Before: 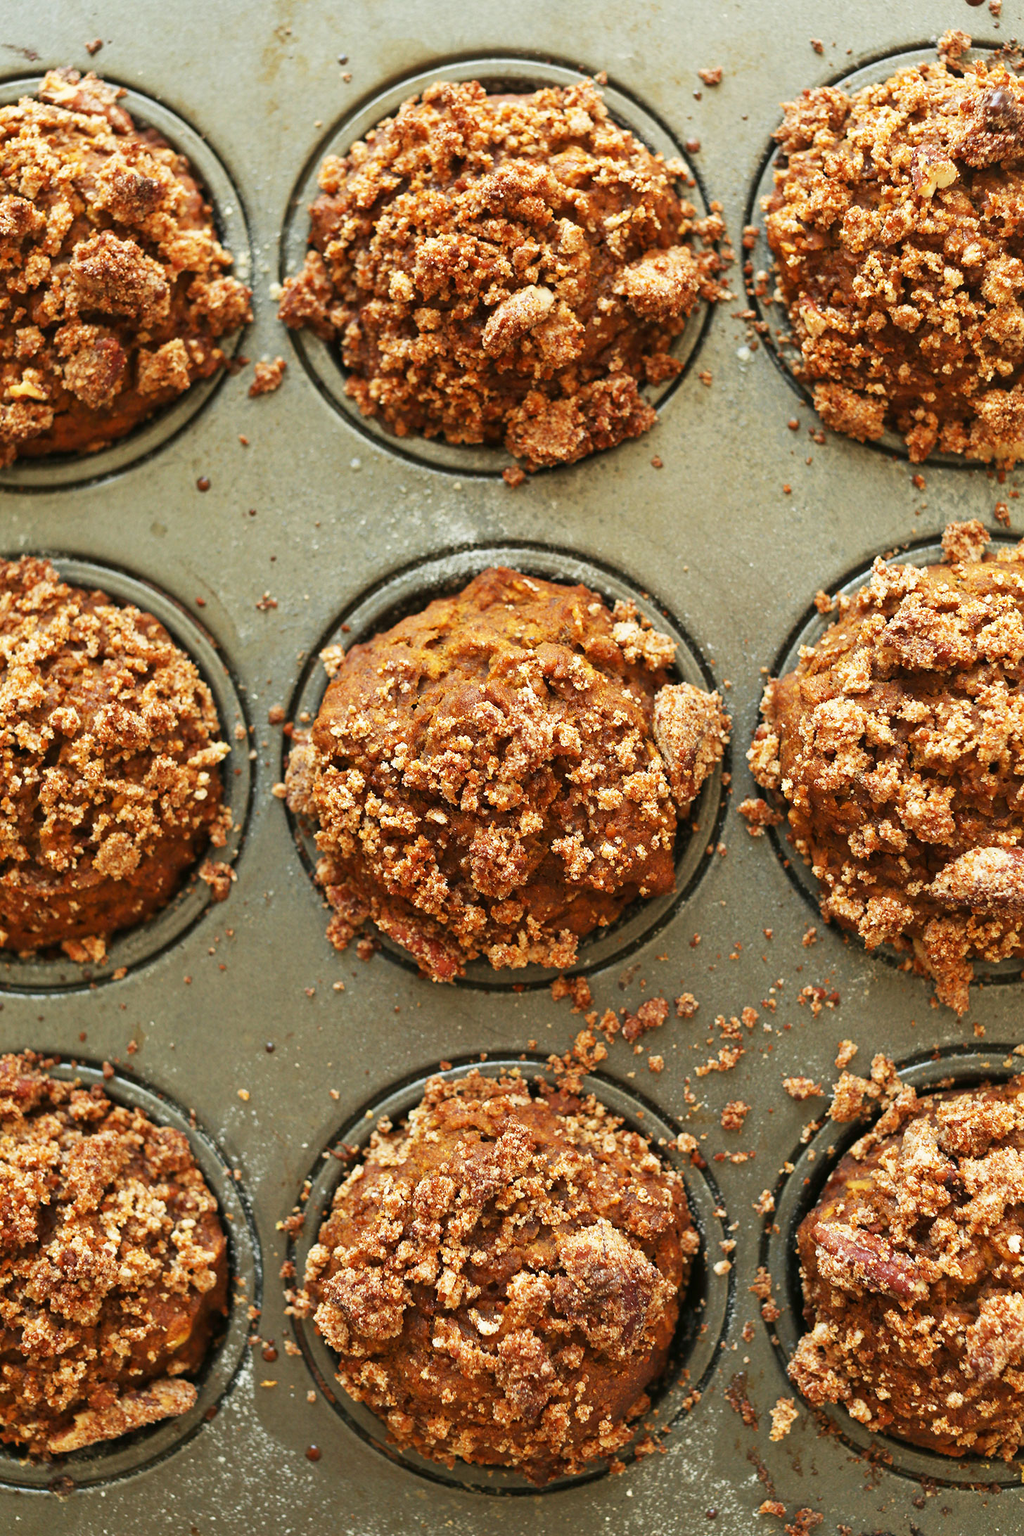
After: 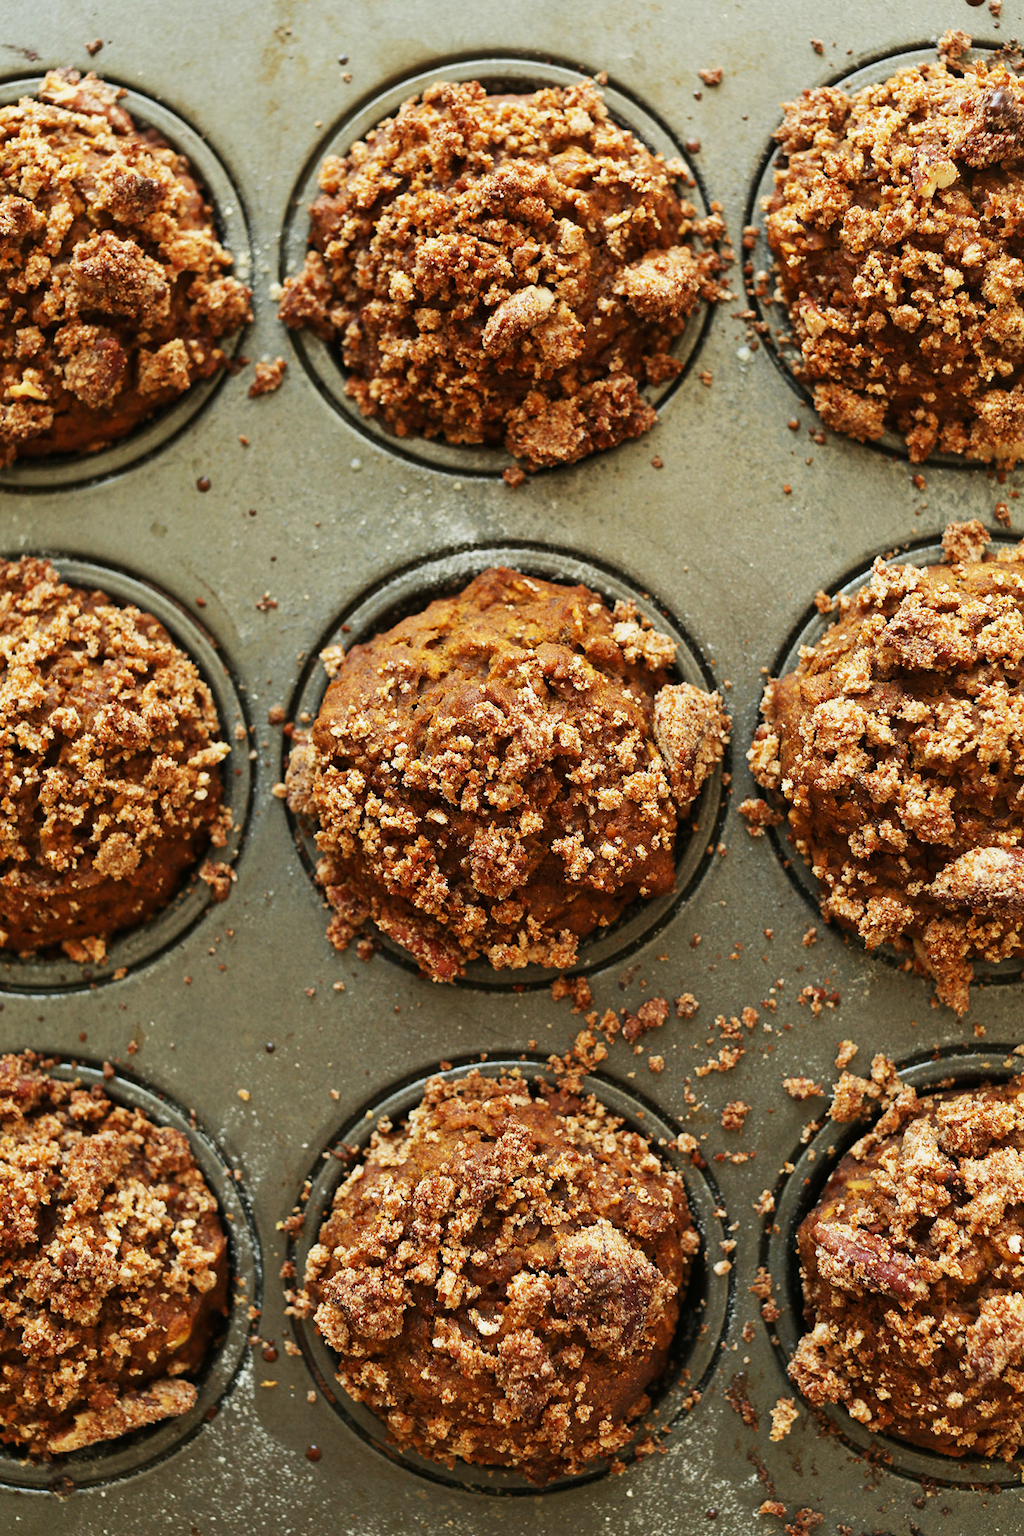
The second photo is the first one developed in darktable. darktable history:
exposure: exposure -0.462 EV, compensate highlight preservation false
tone equalizer: -8 EV -0.417 EV, -7 EV -0.389 EV, -6 EV -0.333 EV, -5 EV -0.222 EV, -3 EV 0.222 EV, -2 EV 0.333 EV, -1 EV 0.389 EV, +0 EV 0.417 EV, edges refinement/feathering 500, mask exposure compensation -1.57 EV, preserve details no
